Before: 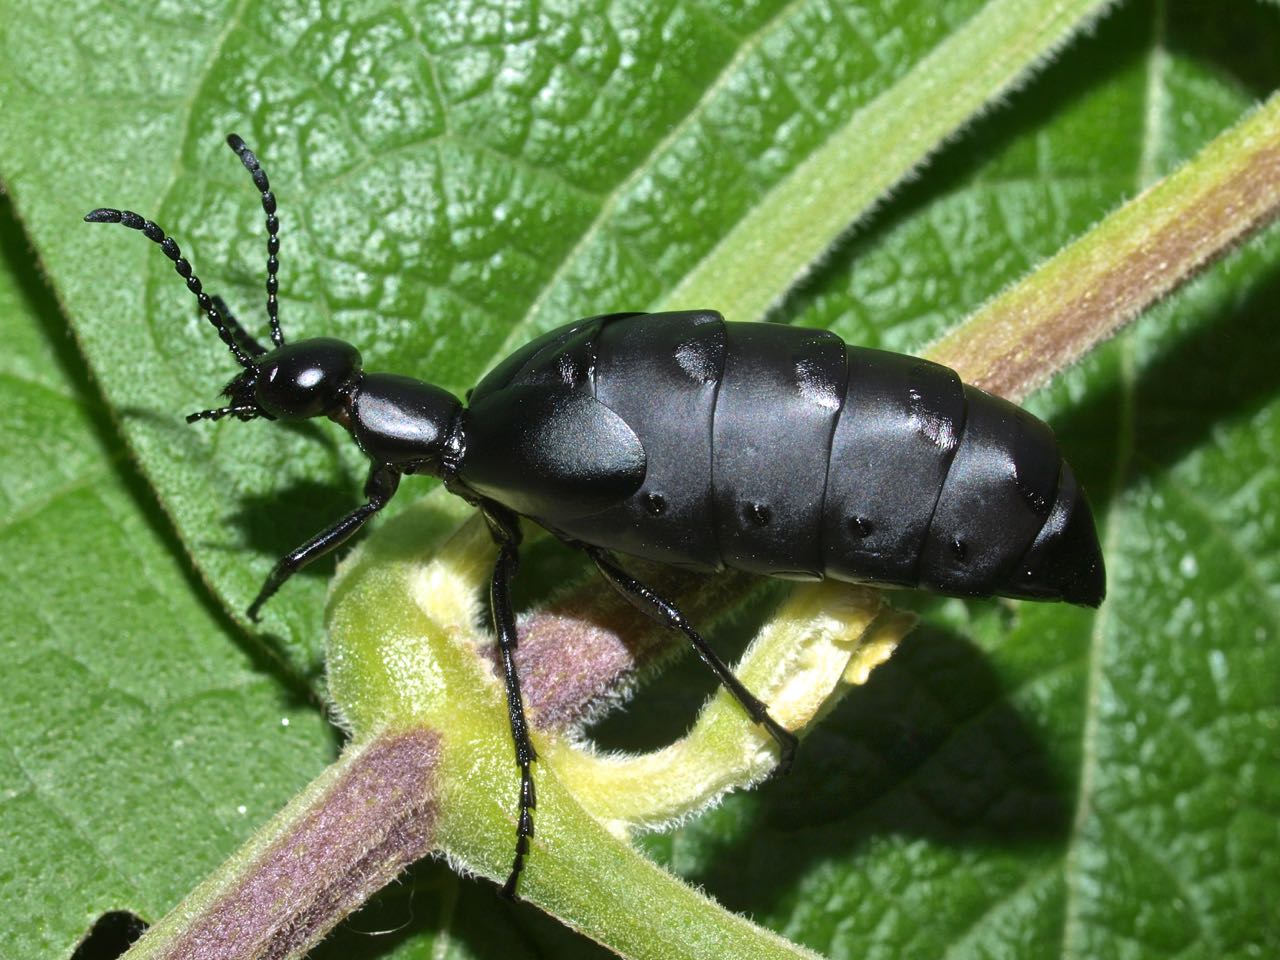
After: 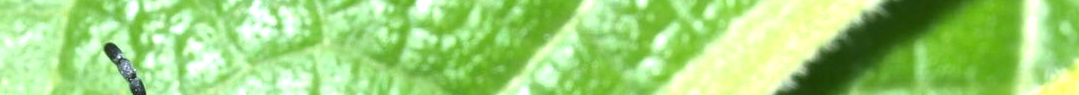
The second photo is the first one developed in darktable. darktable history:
exposure: black level correction 0, exposure 1 EV, compensate exposure bias true, compensate highlight preservation false
tone equalizer: on, module defaults
crop and rotate: left 9.644%, top 9.491%, right 6.021%, bottom 80.509%
contrast equalizer: octaves 7, y [[0.6 ×6], [0.55 ×6], [0 ×6], [0 ×6], [0 ×6]], mix -0.3
